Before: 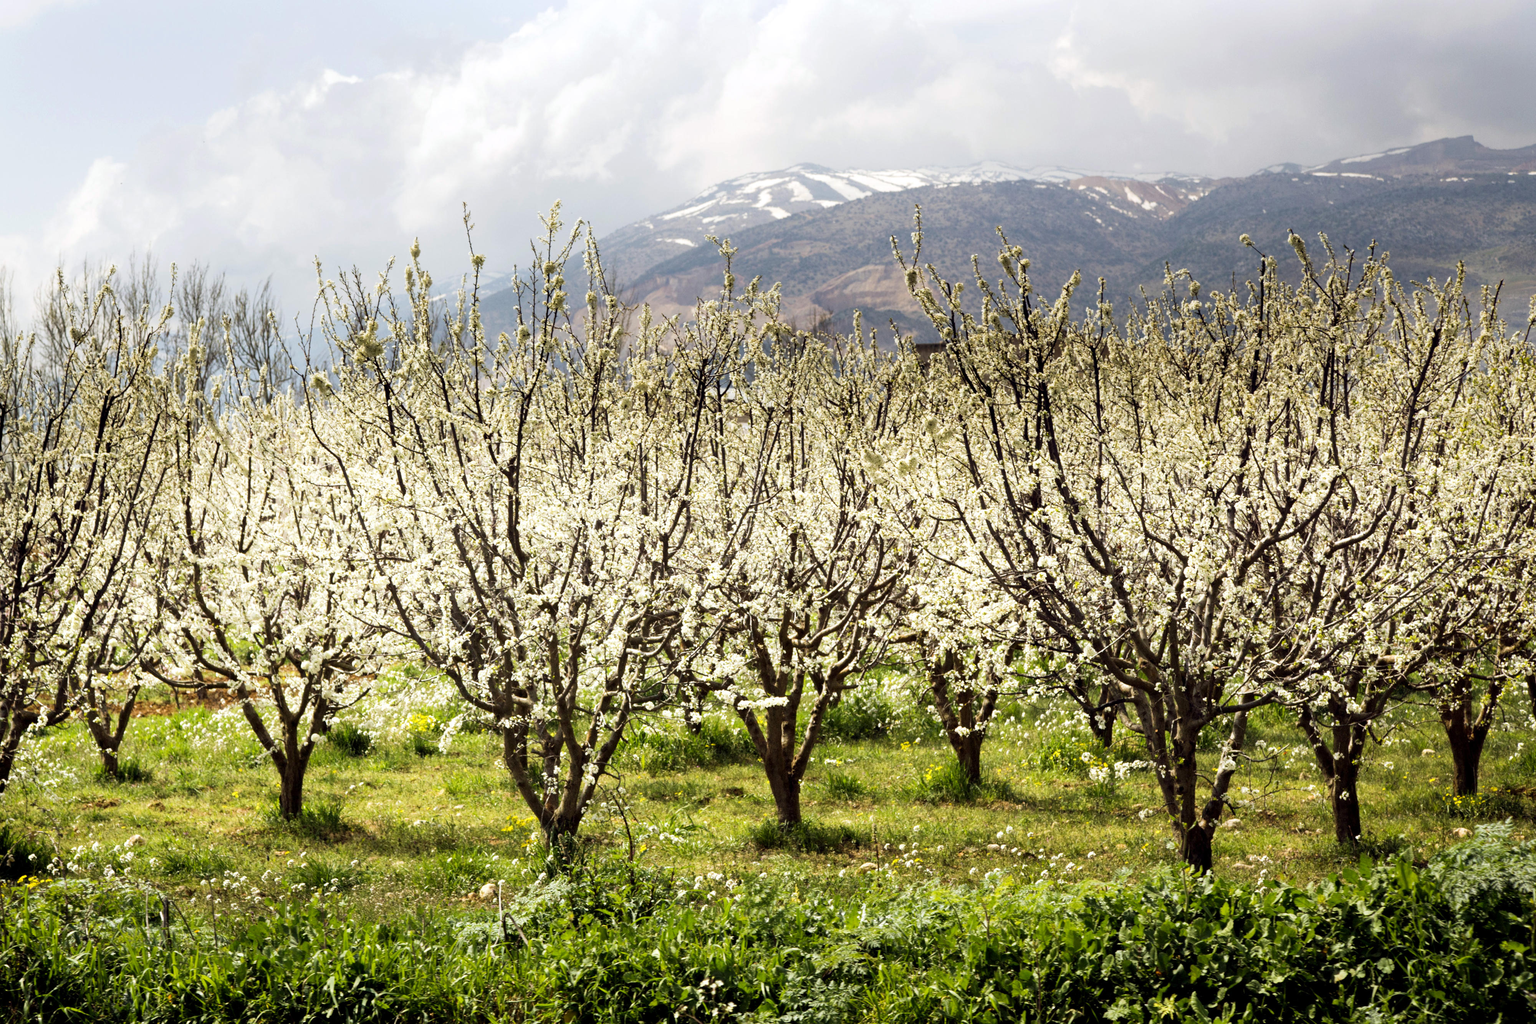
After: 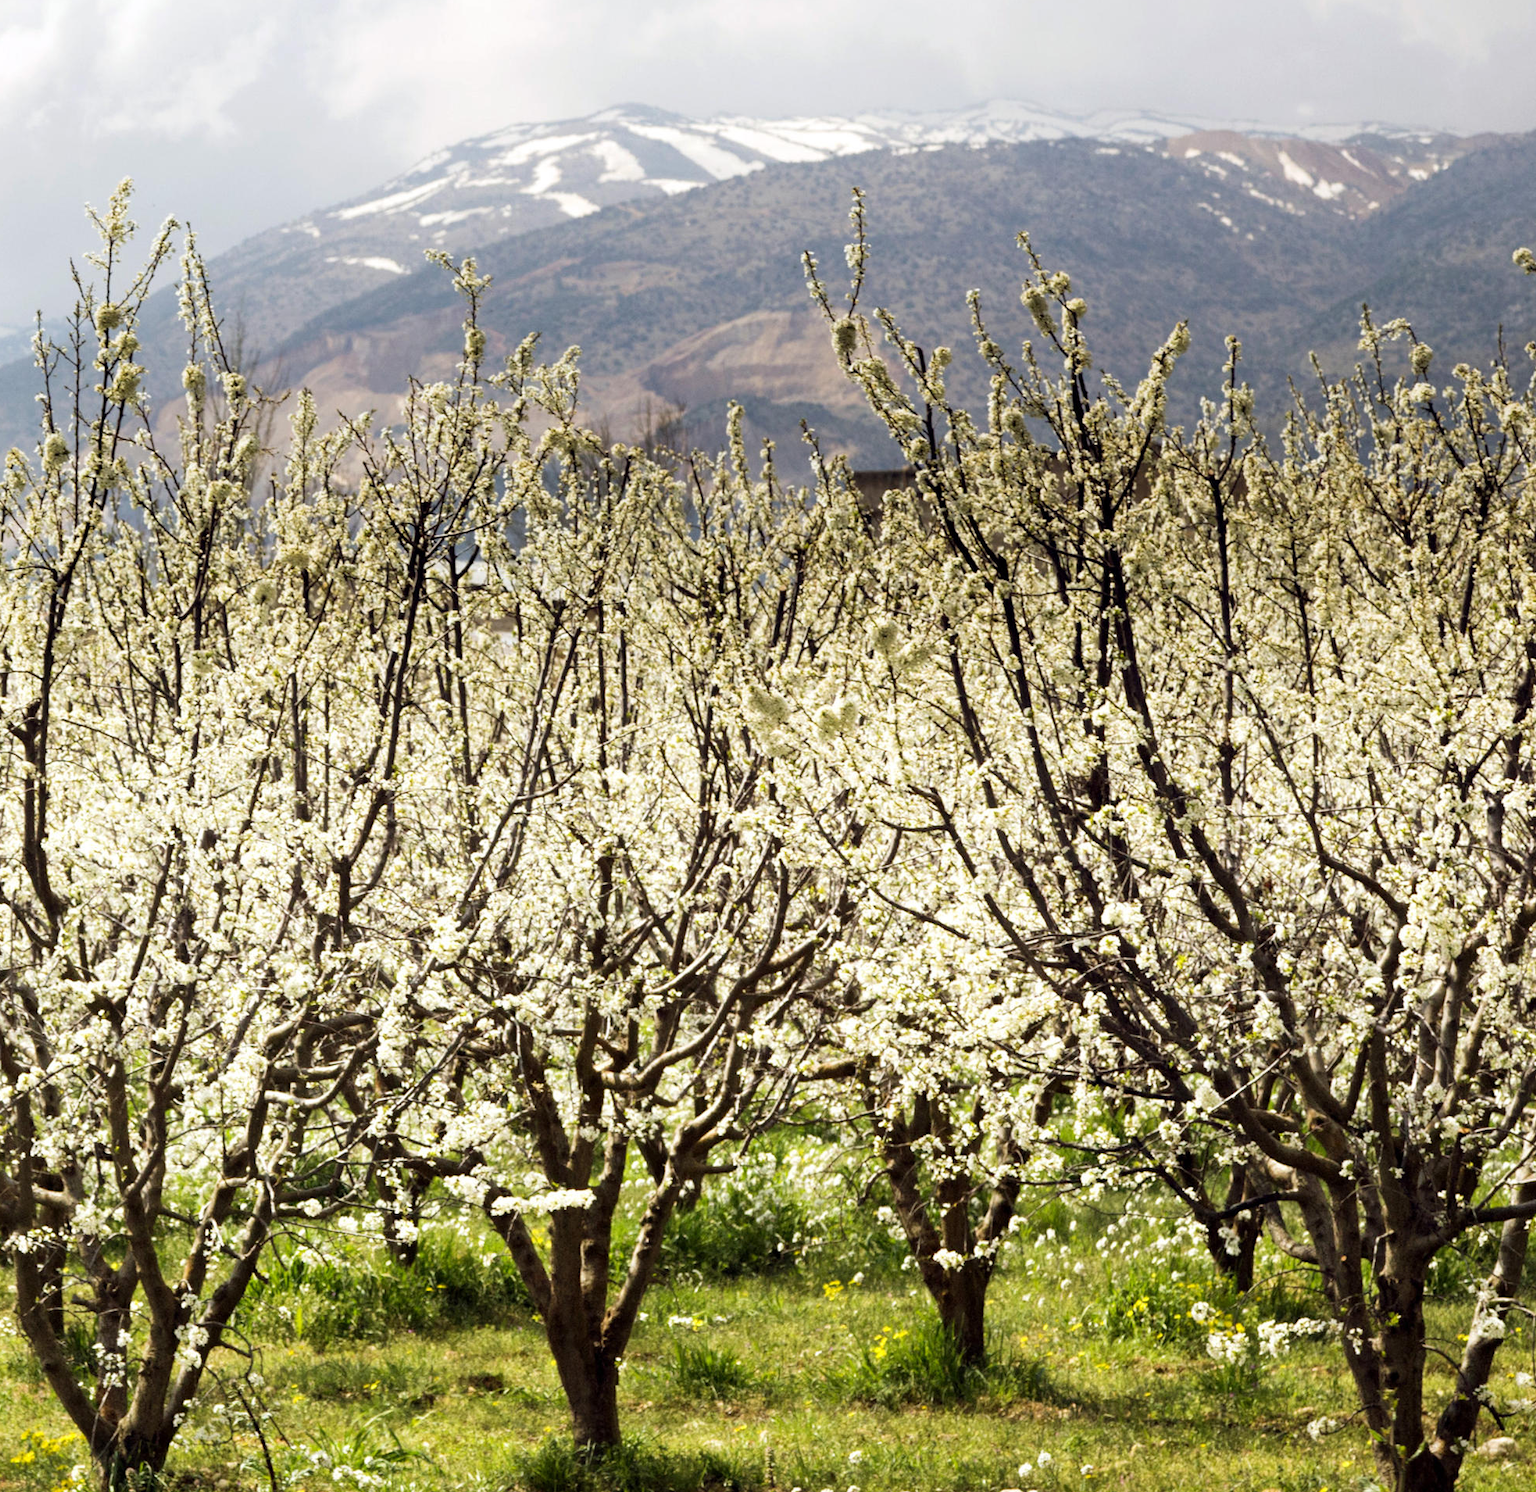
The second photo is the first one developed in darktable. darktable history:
crop: left 32.324%, top 10.981%, right 18.511%, bottom 17.357%
